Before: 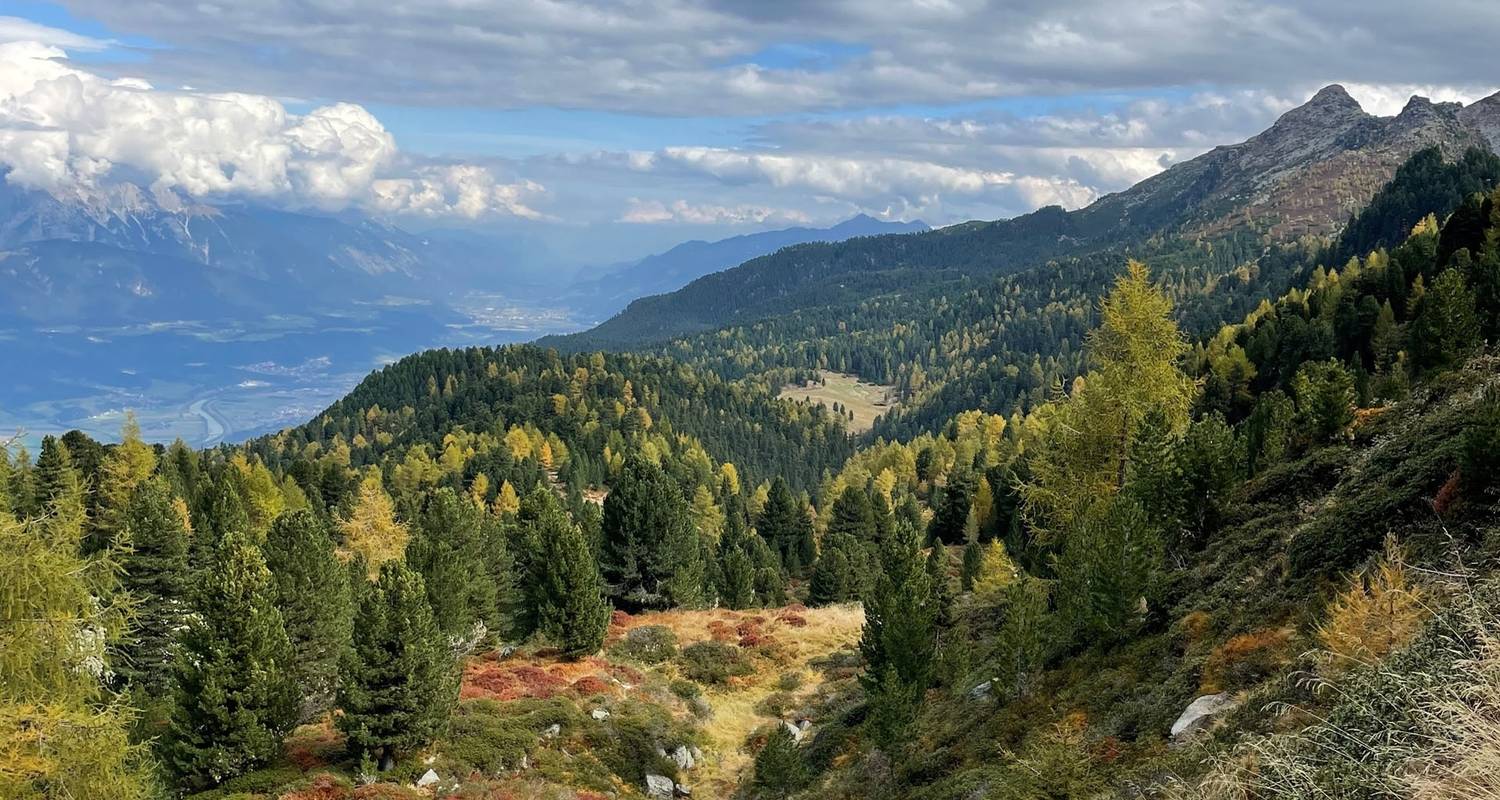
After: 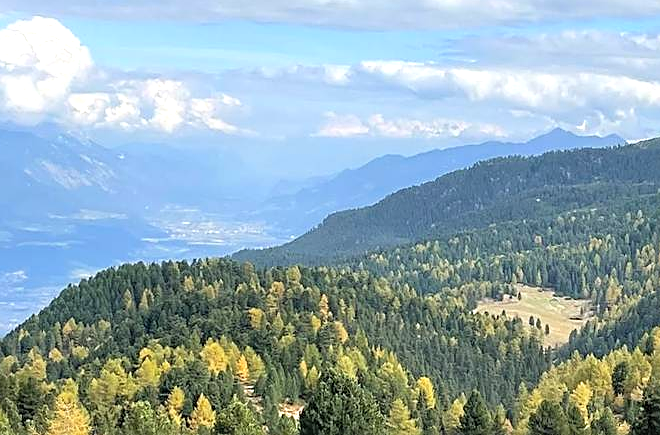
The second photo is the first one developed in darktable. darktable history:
exposure: exposure 0.6 EV, compensate highlight preservation false
sharpen: on, module defaults
crop: left 20.316%, top 10.757%, right 35.481%, bottom 34.666%
contrast brightness saturation: brightness 0.116
